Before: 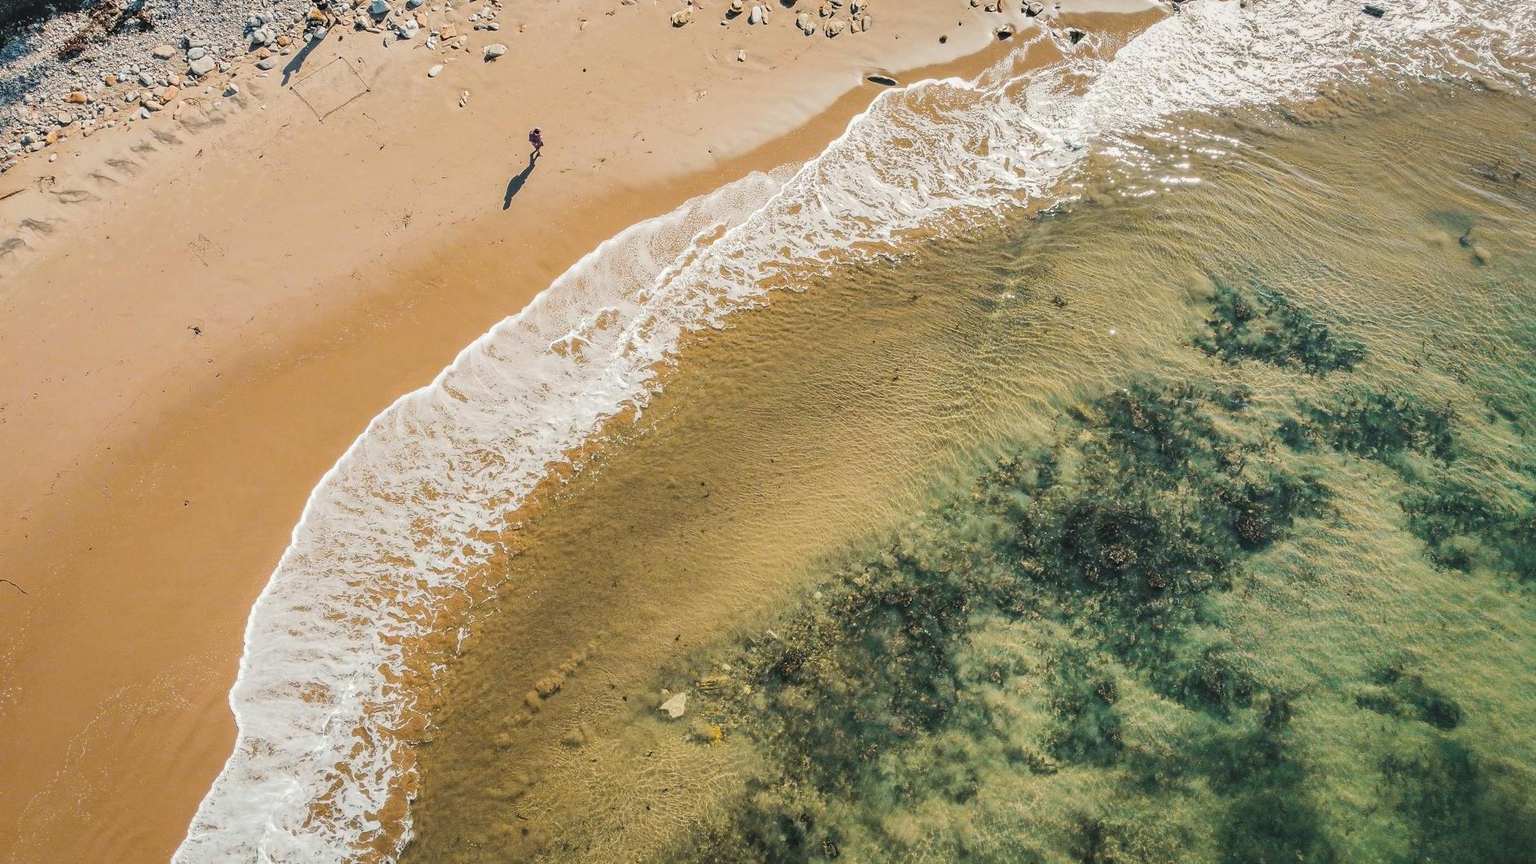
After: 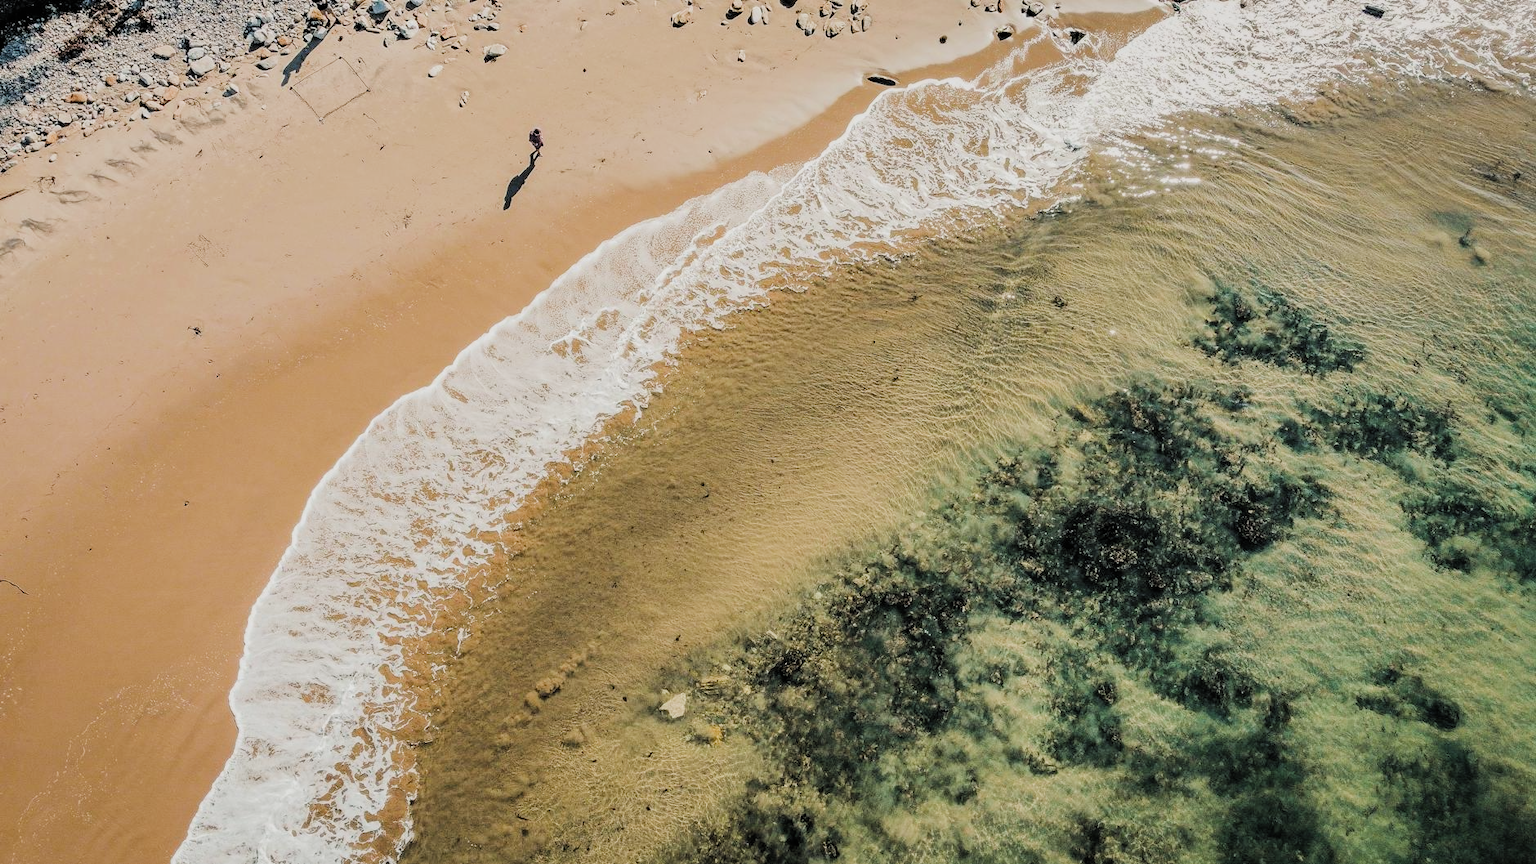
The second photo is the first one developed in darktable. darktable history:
filmic rgb: black relative exposure -5.01 EV, white relative exposure 3.96 EV, hardness 2.9, contrast 1.298, add noise in highlights 0.001, preserve chrominance max RGB, color science v3 (2019), use custom middle-gray values true, contrast in highlights soft
